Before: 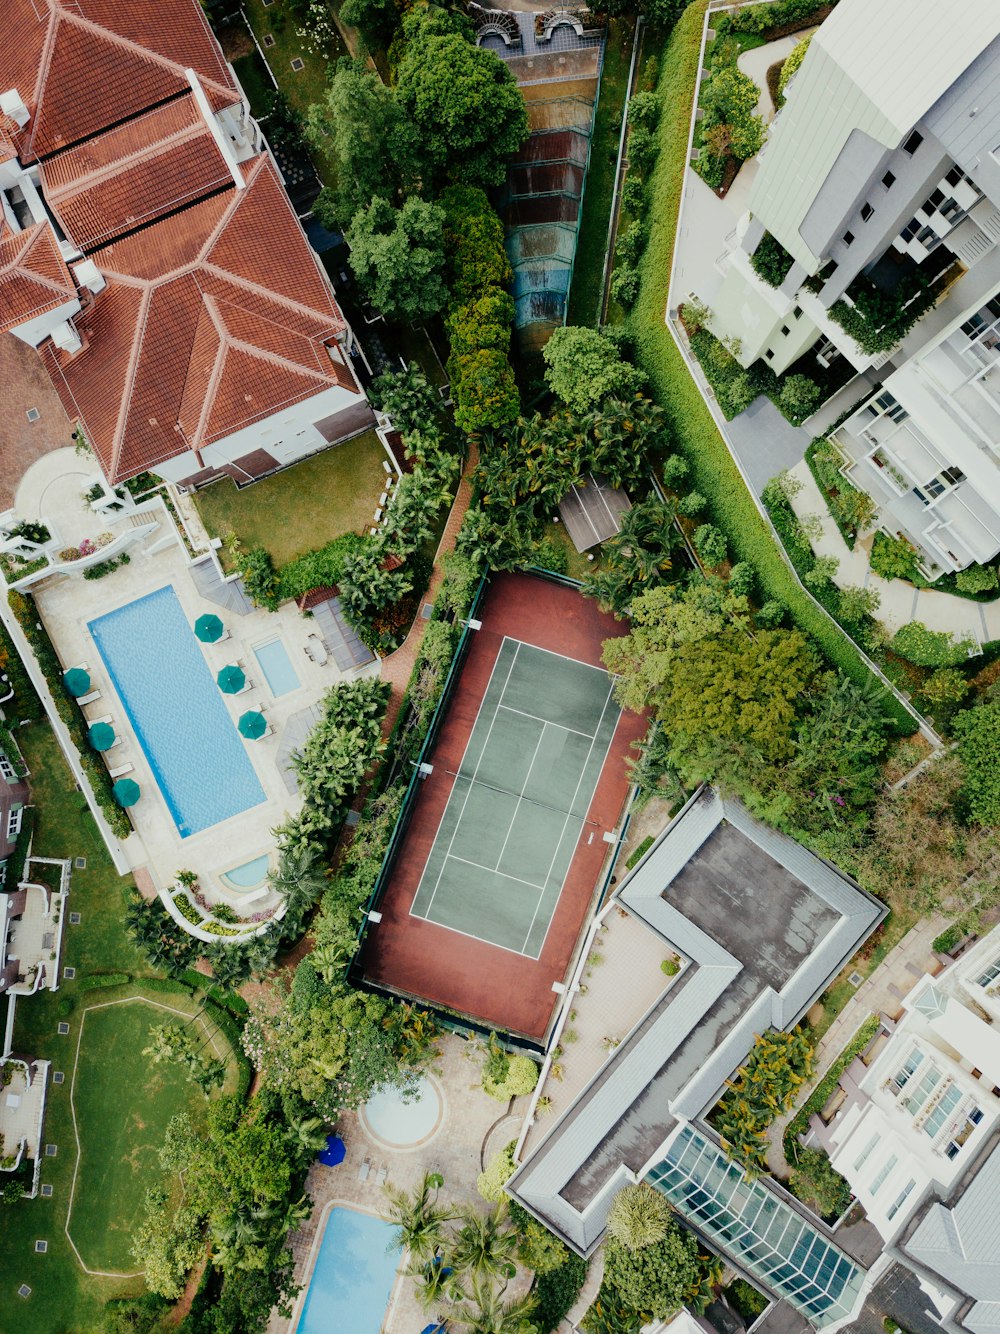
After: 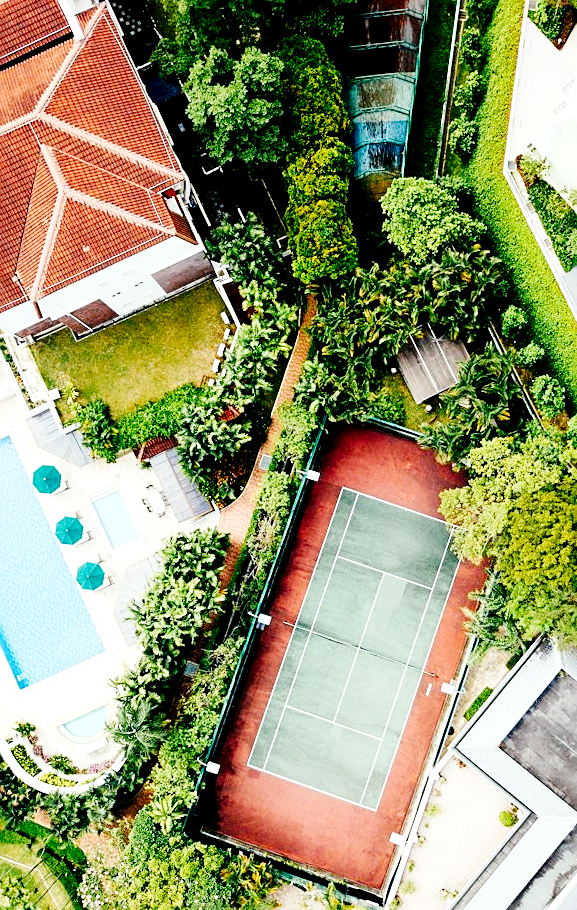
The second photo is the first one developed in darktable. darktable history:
base curve: curves: ch0 [(0, 0) (0.036, 0.025) (0.121, 0.166) (0.206, 0.329) (0.605, 0.79) (1, 1)], preserve colors none
sharpen: amount 0.478
exposure: black level correction 0.012, exposure 0.7 EV, compensate exposure bias true, compensate highlight preservation false
crop: left 16.202%, top 11.208%, right 26.045%, bottom 20.557%
